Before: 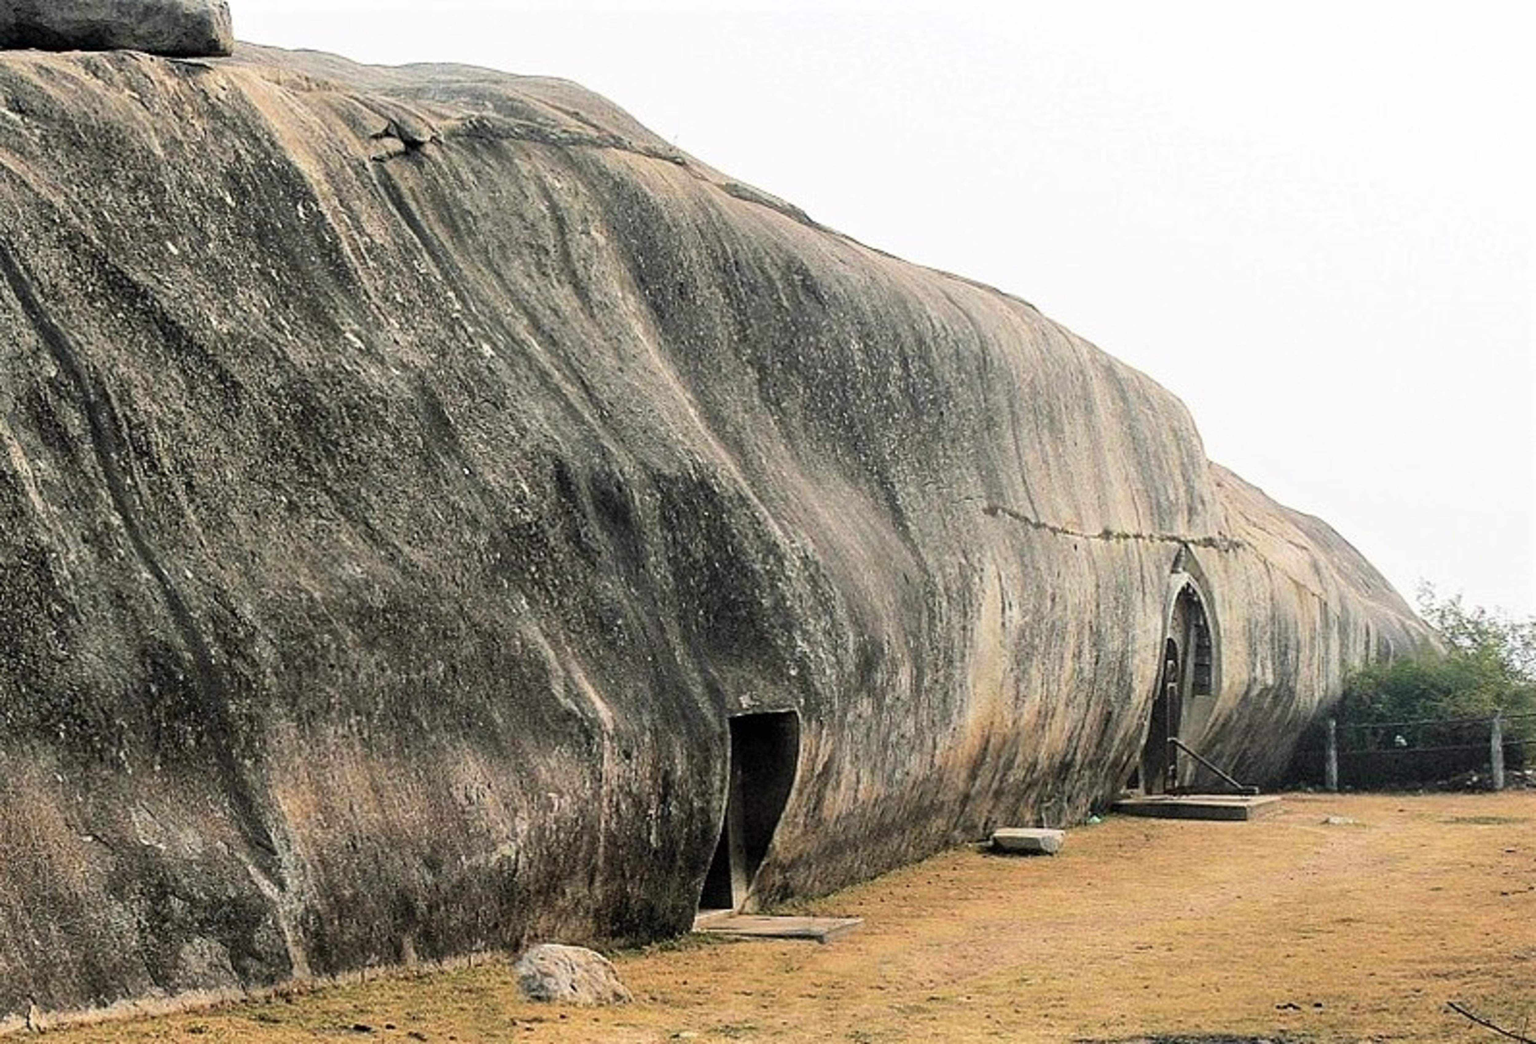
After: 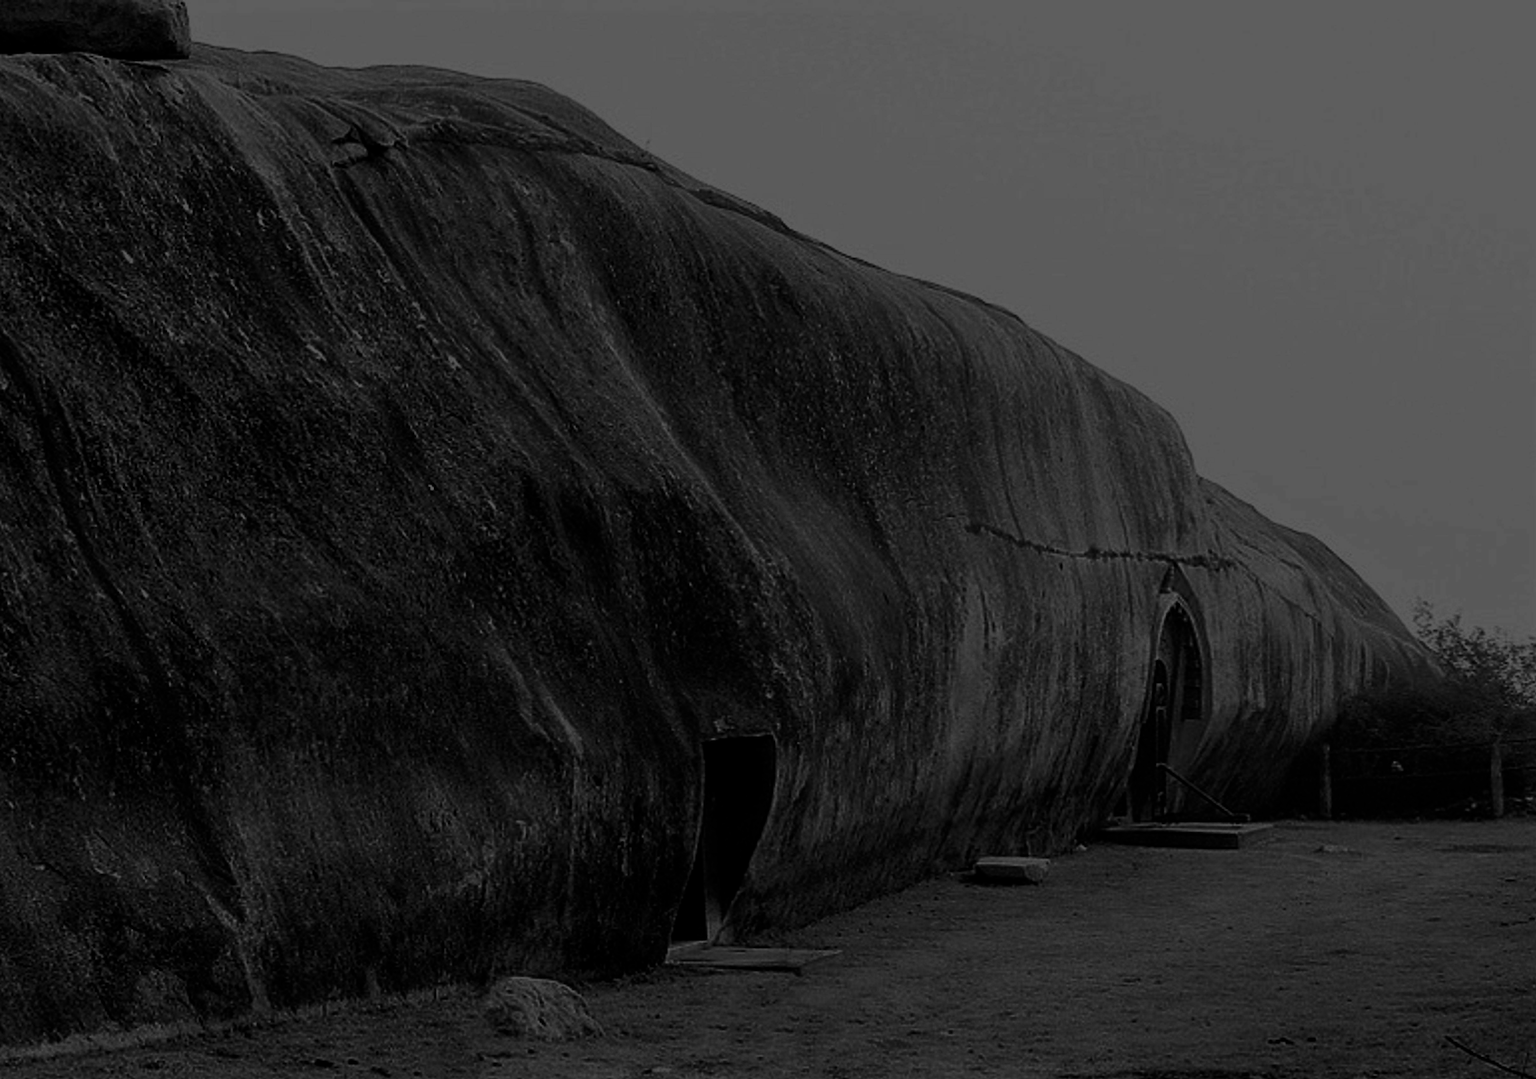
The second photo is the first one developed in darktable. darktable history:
exposure: exposure -1.468 EV, compensate highlight preservation false
color balance: mode lift, gamma, gain (sRGB), lift [1, 0.99, 1.01, 0.992], gamma [1, 1.037, 0.974, 0.963]
contrast brightness saturation: contrast -0.03, brightness -0.59, saturation -1
sharpen: on, module defaults
white balance: red 0.974, blue 1.044
color zones: curves: ch1 [(0, -0.014) (0.143, -0.013) (0.286, -0.013) (0.429, -0.016) (0.571, -0.019) (0.714, -0.015) (0.857, 0.002) (1, -0.014)]
crop and rotate: left 3.238%
